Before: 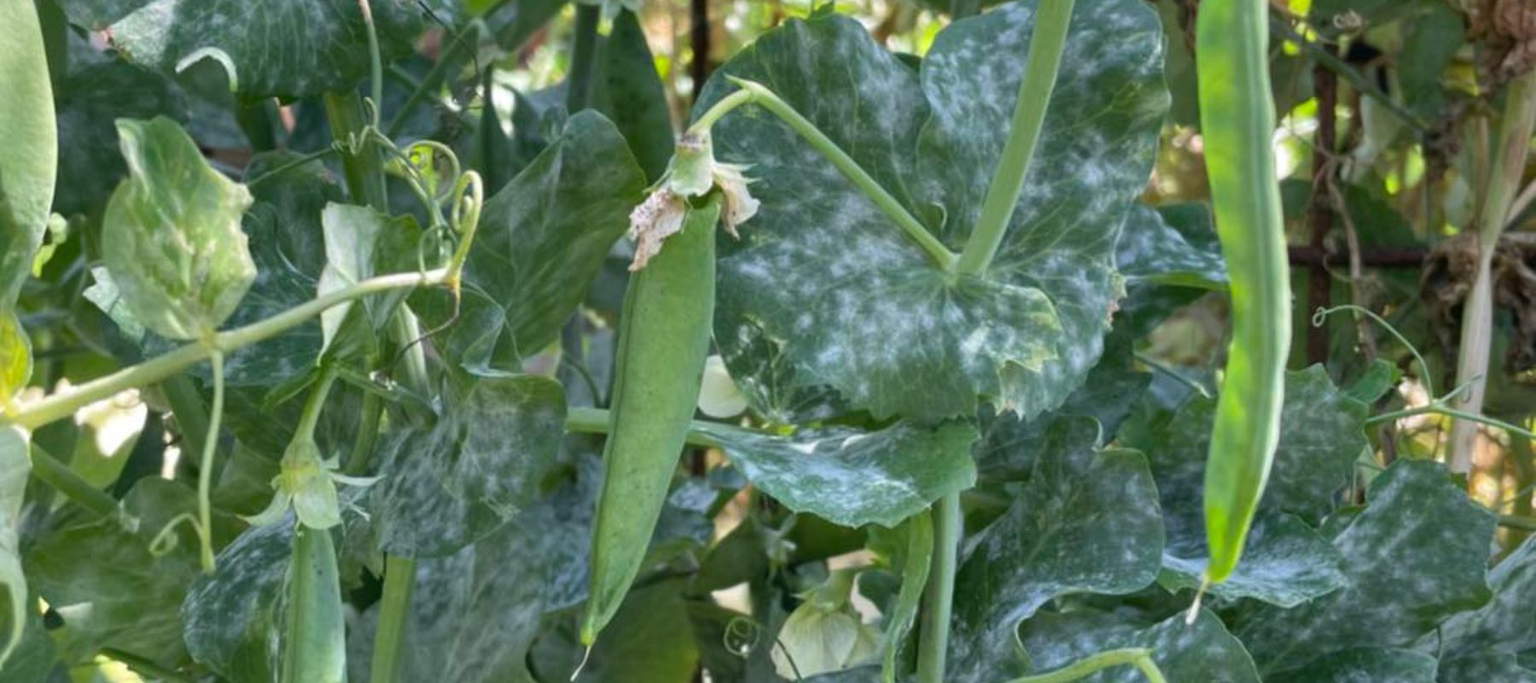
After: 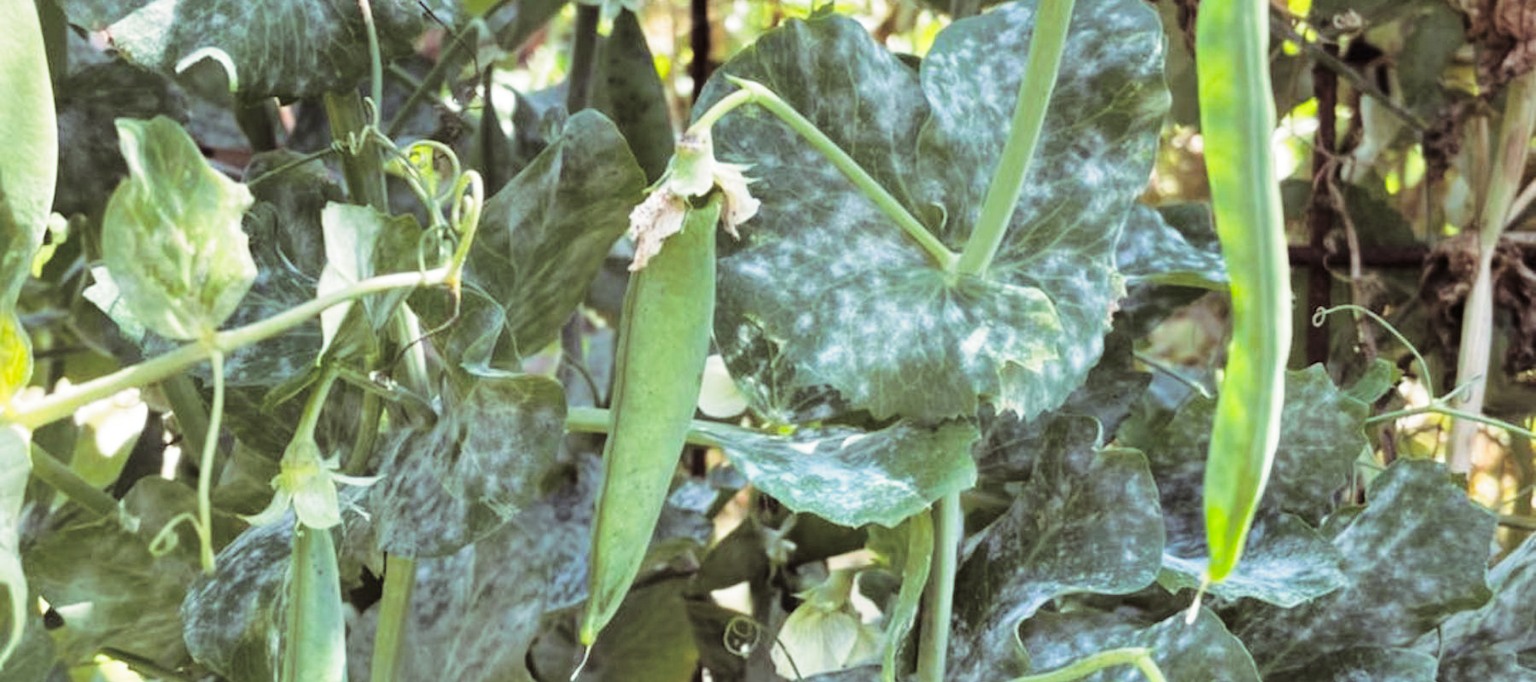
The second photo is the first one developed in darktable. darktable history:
split-toning: shadows › saturation 0.24, highlights › hue 54°, highlights › saturation 0.24
base curve: curves: ch0 [(0, 0) (0.028, 0.03) (0.121, 0.232) (0.46, 0.748) (0.859, 0.968) (1, 1)], preserve colors none
